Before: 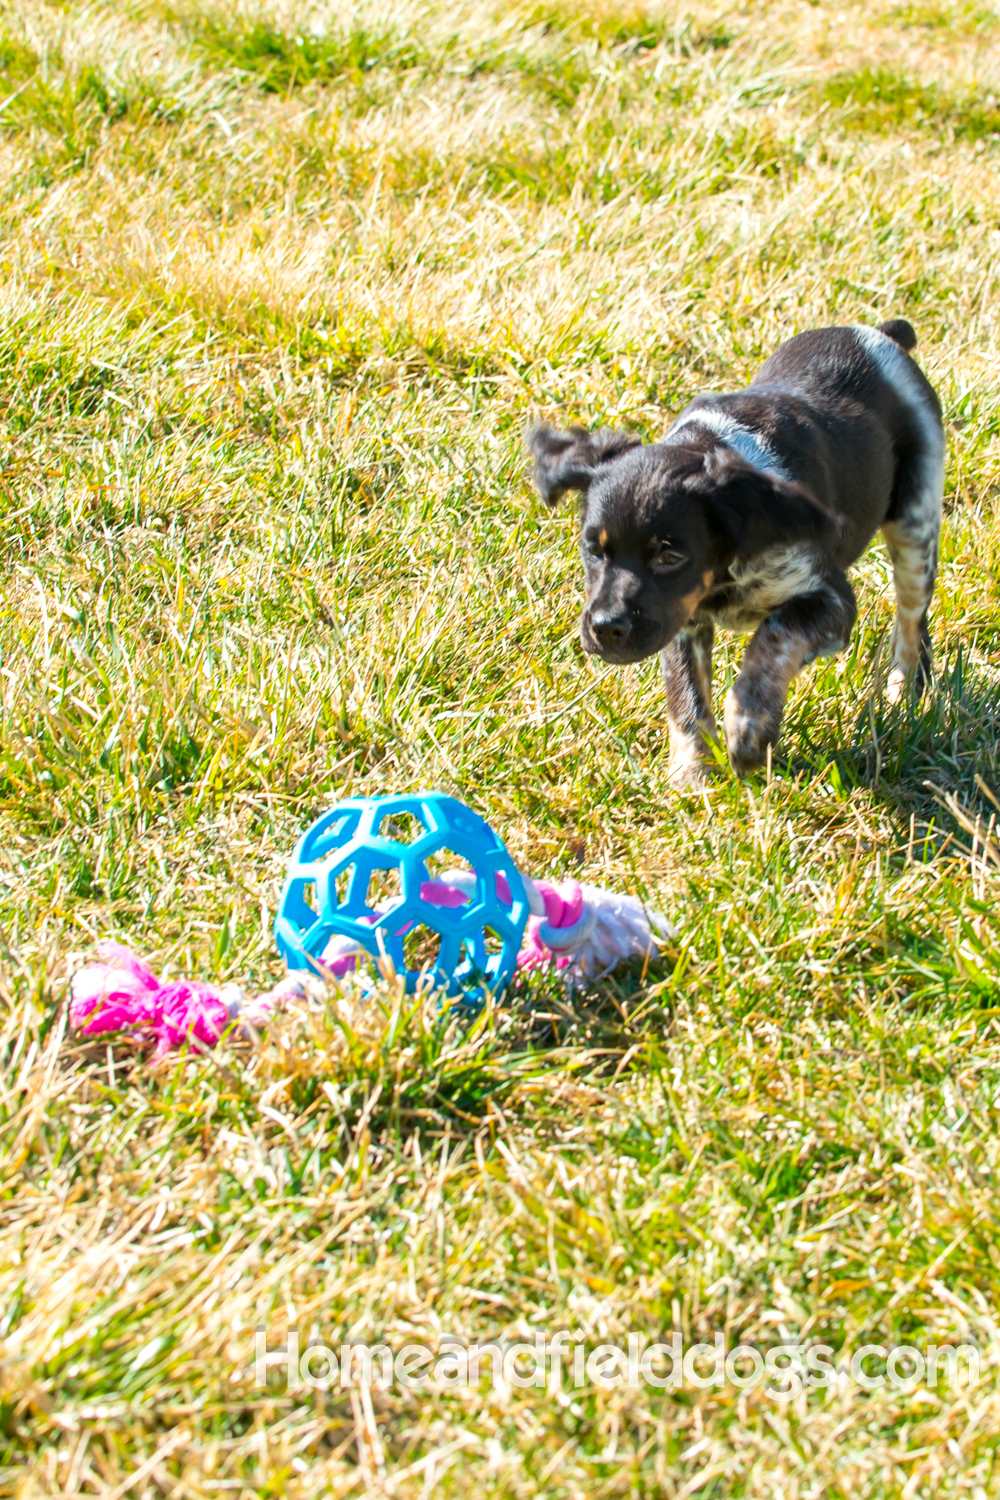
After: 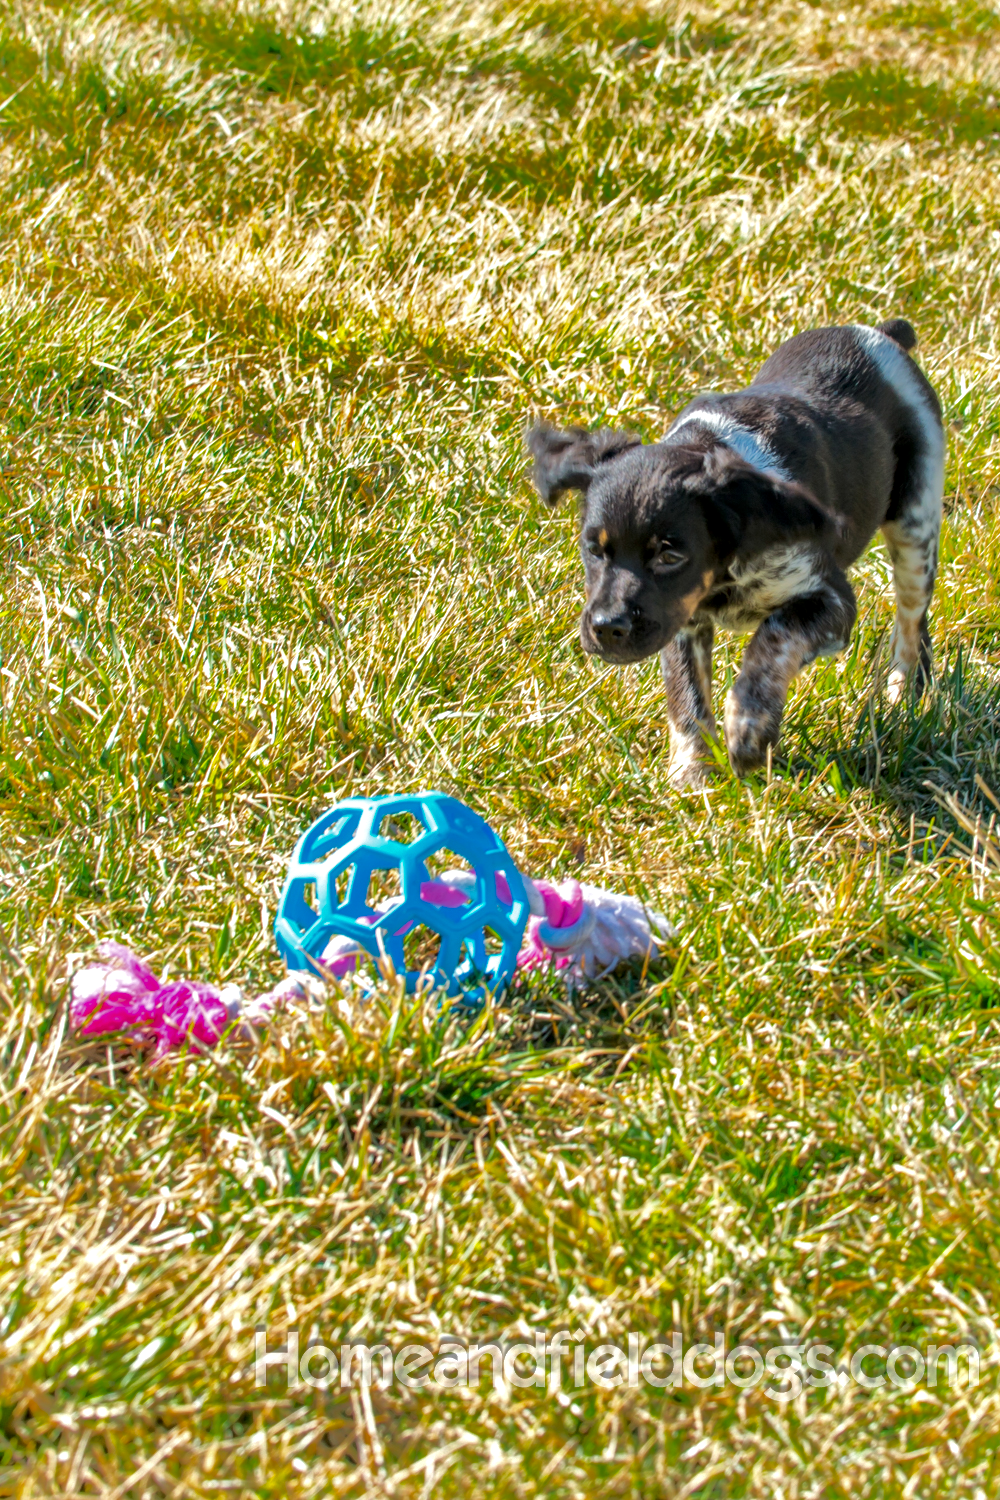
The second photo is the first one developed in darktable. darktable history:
local contrast: highlights 99%, shadows 86%, detail 160%, midtone range 0.2
shadows and highlights: shadows -19.91, highlights -73.15
